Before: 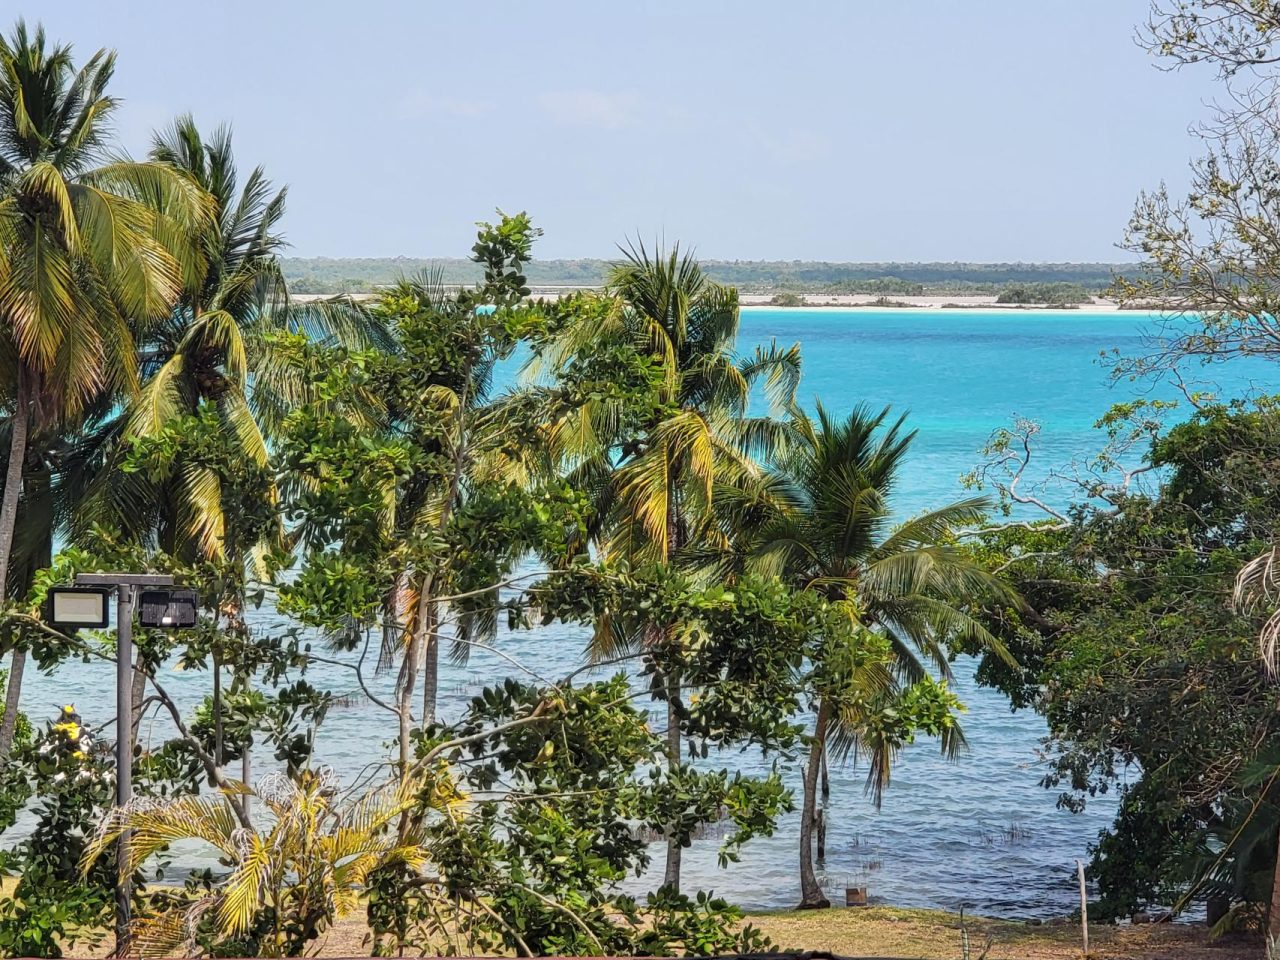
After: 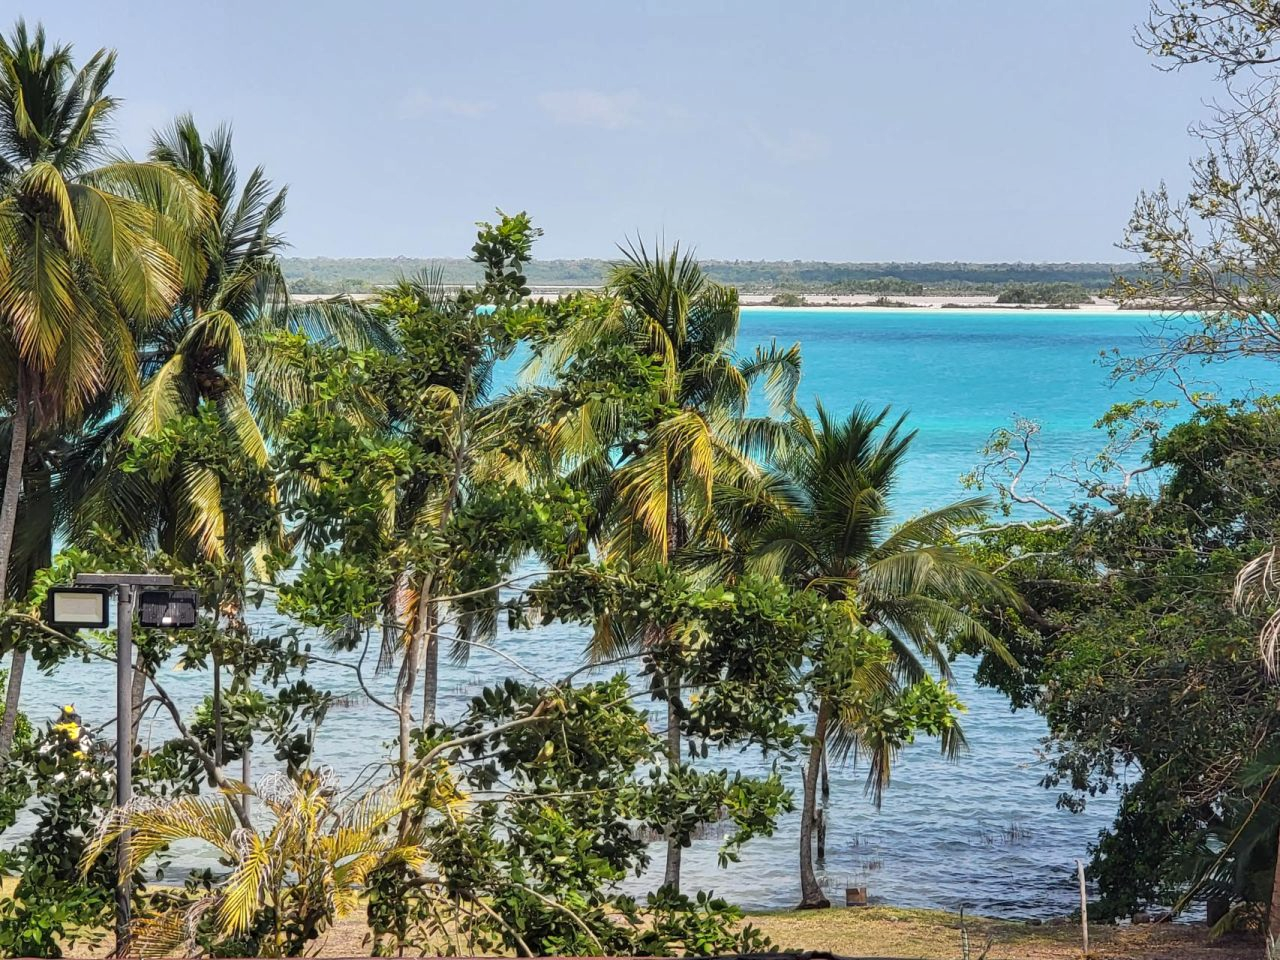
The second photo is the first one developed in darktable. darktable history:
exposure: compensate exposure bias true, compensate highlight preservation false
shadows and highlights: shadows 12.79, white point adjustment 1.26, soften with gaussian
